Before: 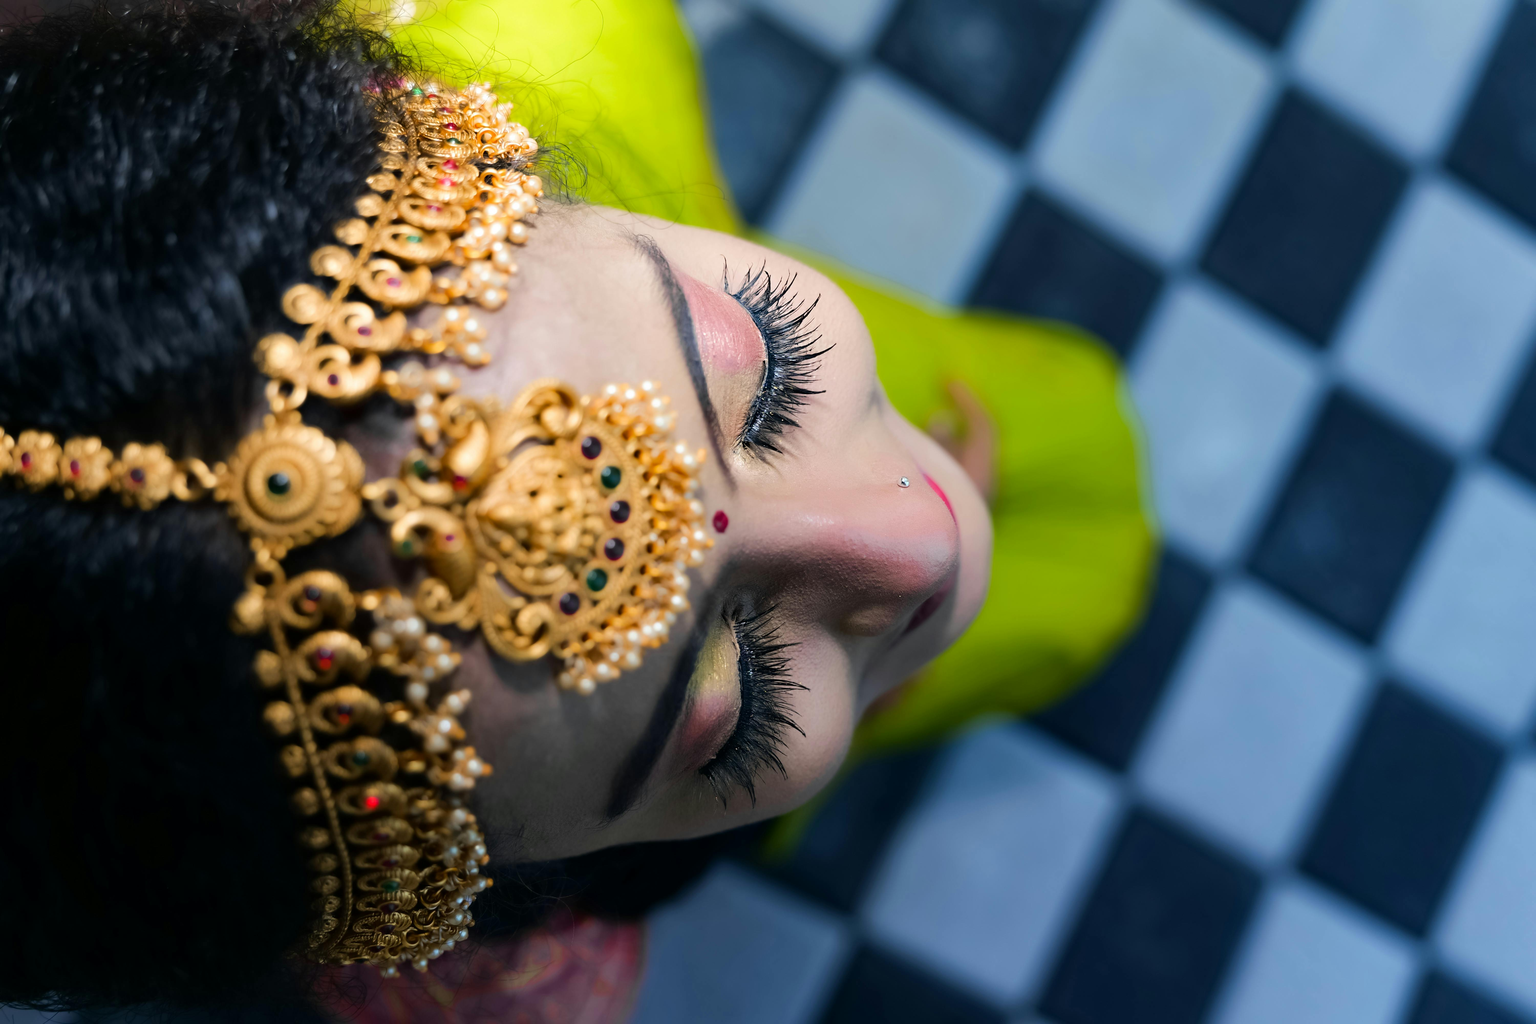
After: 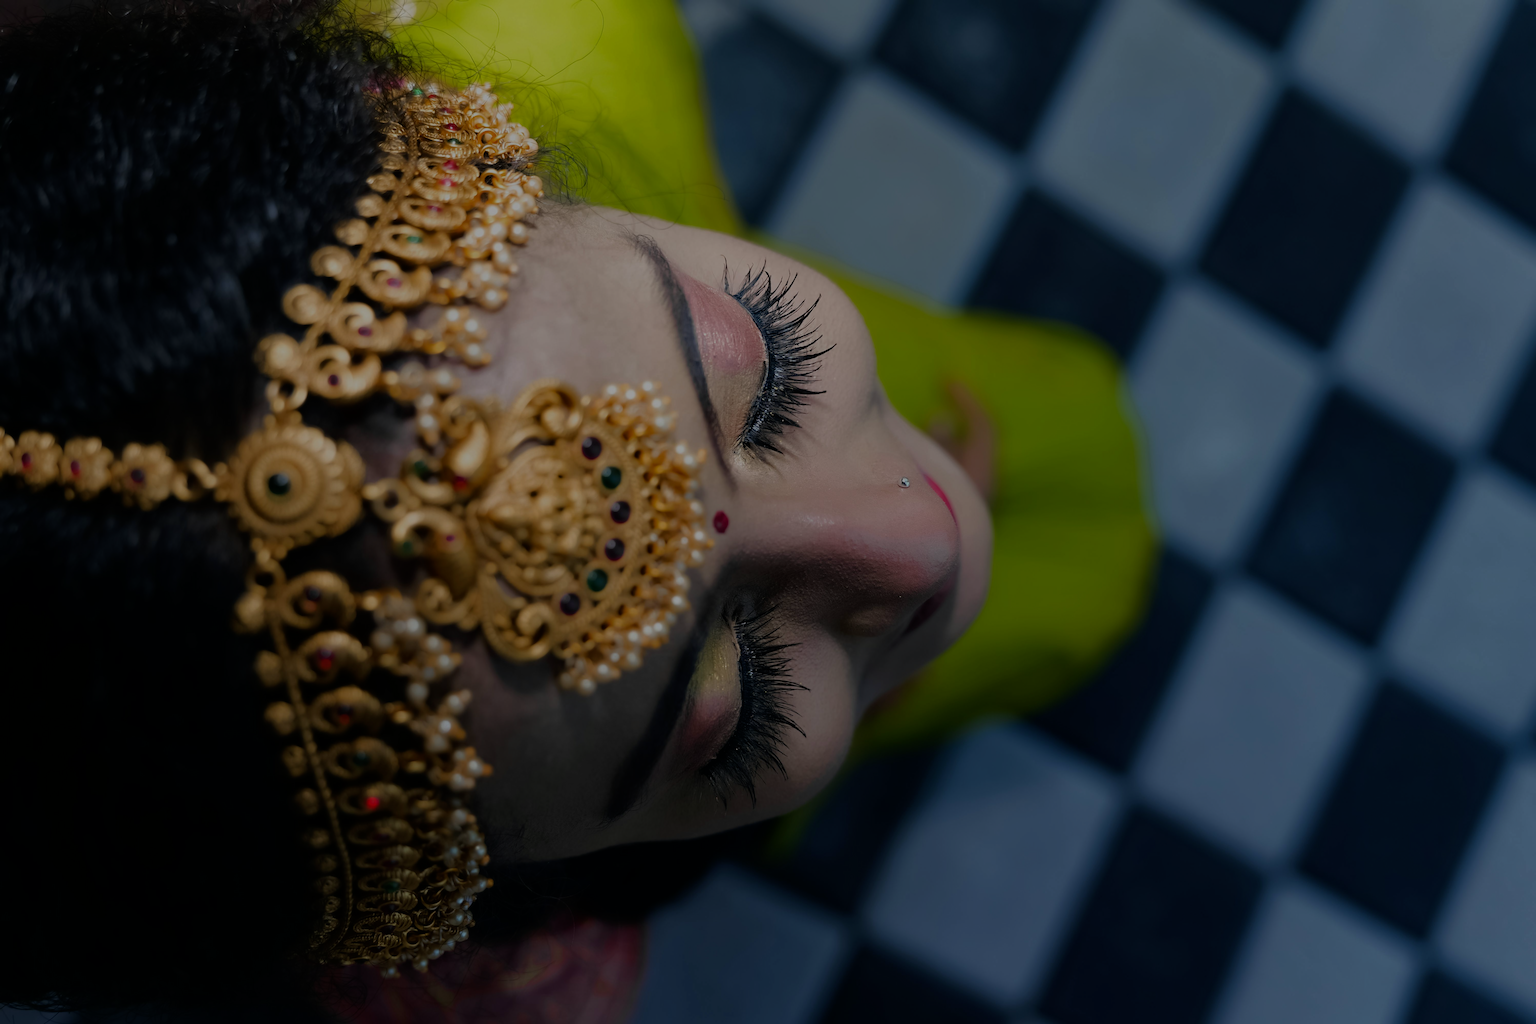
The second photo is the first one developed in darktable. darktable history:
tone equalizer: -8 EV -2 EV, -7 EV -1.98 EV, -6 EV -1.97 EV, -5 EV -1.99 EV, -4 EV -1.96 EV, -3 EV -1.99 EV, -2 EV -1.98 EV, -1 EV -1.61 EV, +0 EV -2 EV, edges refinement/feathering 500, mask exposure compensation -1.57 EV, preserve details no
